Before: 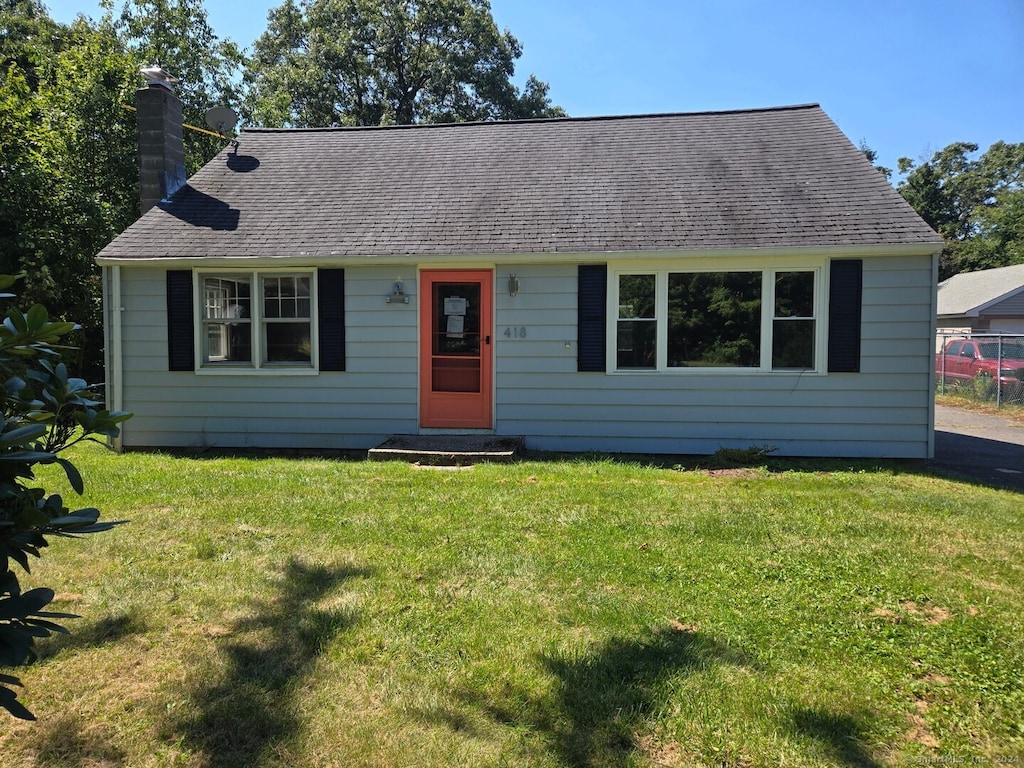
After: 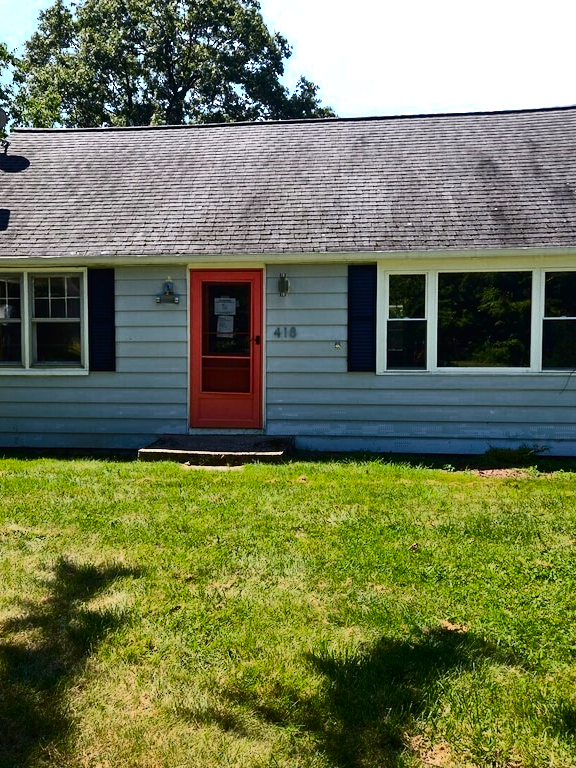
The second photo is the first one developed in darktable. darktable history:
contrast brightness saturation: contrast 0.414, brightness 0.041, saturation 0.258
crop and rotate: left 22.528%, right 21.214%
color zones: curves: ch0 [(0.203, 0.433) (0.607, 0.517) (0.697, 0.696) (0.705, 0.897)]
